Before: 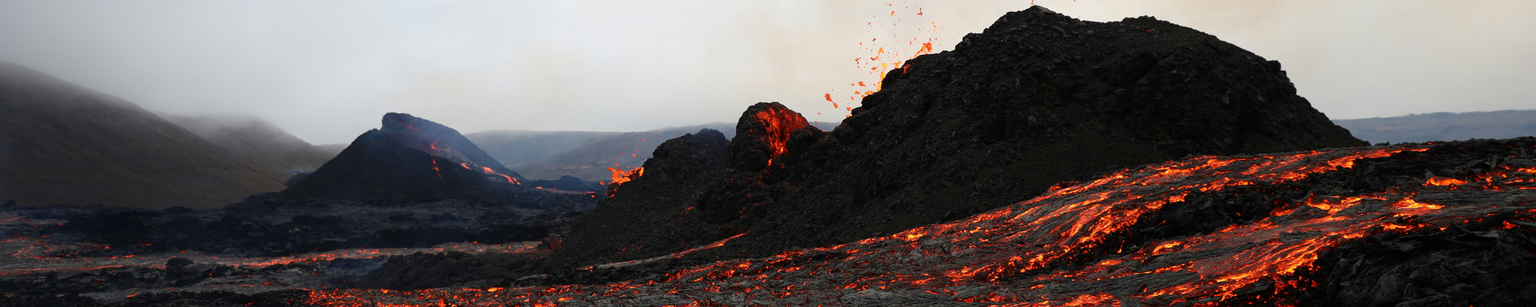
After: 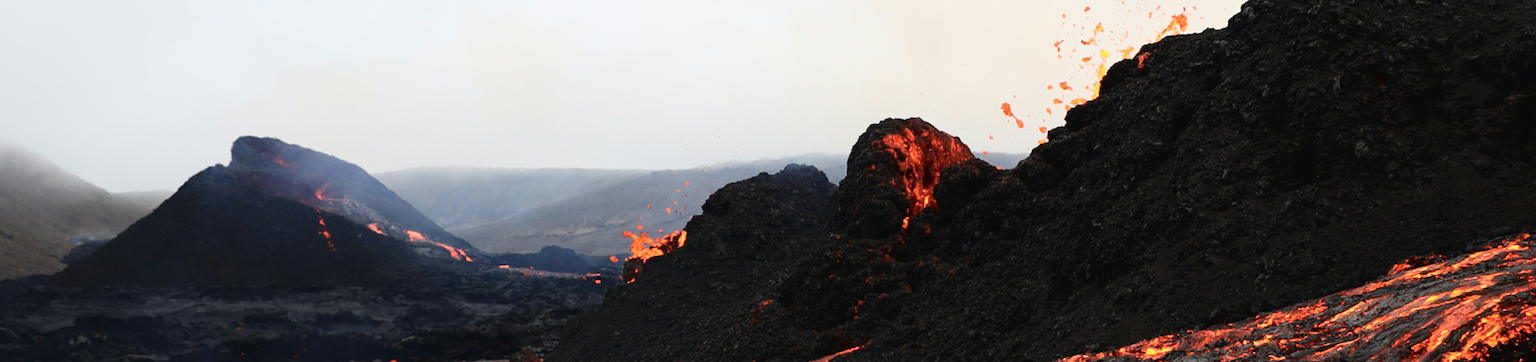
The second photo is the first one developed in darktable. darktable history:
contrast brightness saturation: brightness 0.143
tone curve: curves: ch0 [(0, 0) (0.003, 0.025) (0.011, 0.025) (0.025, 0.025) (0.044, 0.026) (0.069, 0.033) (0.1, 0.053) (0.136, 0.078) (0.177, 0.108) (0.224, 0.153) (0.277, 0.213) (0.335, 0.286) (0.399, 0.372) (0.468, 0.467) (0.543, 0.565) (0.623, 0.675) (0.709, 0.775) (0.801, 0.863) (0.898, 0.936) (1, 1)], color space Lab, independent channels, preserve colors none
crop: left 16.245%, top 11.336%, right 26.236%, bottom 20.778%
